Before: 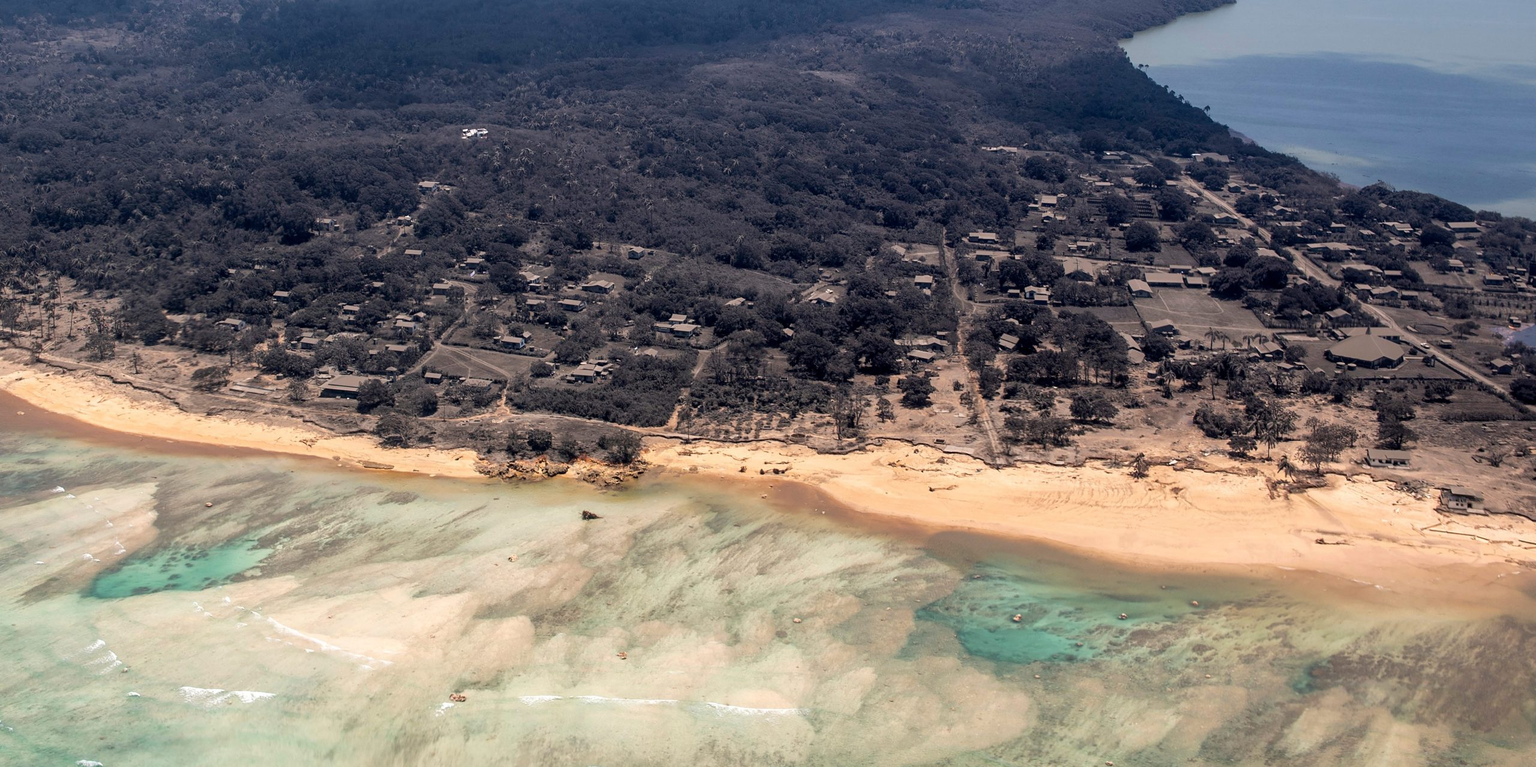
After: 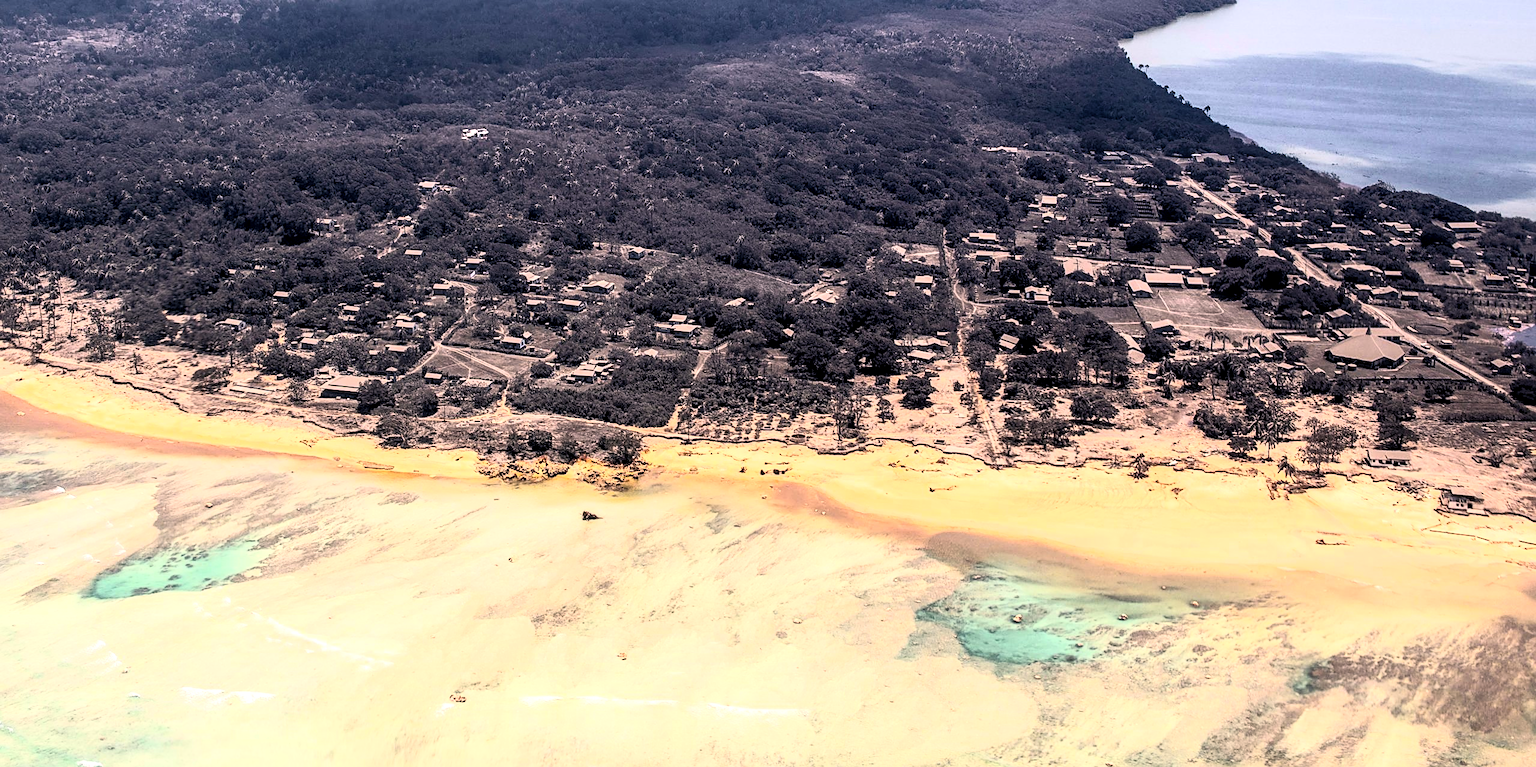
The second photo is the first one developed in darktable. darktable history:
local contrast: shadows 94%, midtone range 0.494
color balance rgb: shadows lift › chroma 1.82%, shadows lift › hue 262.6°, perceptual saturation grading › global saturation 35.99%, perceptual brilliance grading › global brilliance 15.818%, perceptual brilliance grading › shadows -34.559%, global vibrance 25.129%, contrast 10.191%
sharpen: amount 0.466
color correction: highlights a* 7.3, highlights b* 4.27
contrast brightness saturation: contrast 0.43, brightness 0.557, saturation -0.186
